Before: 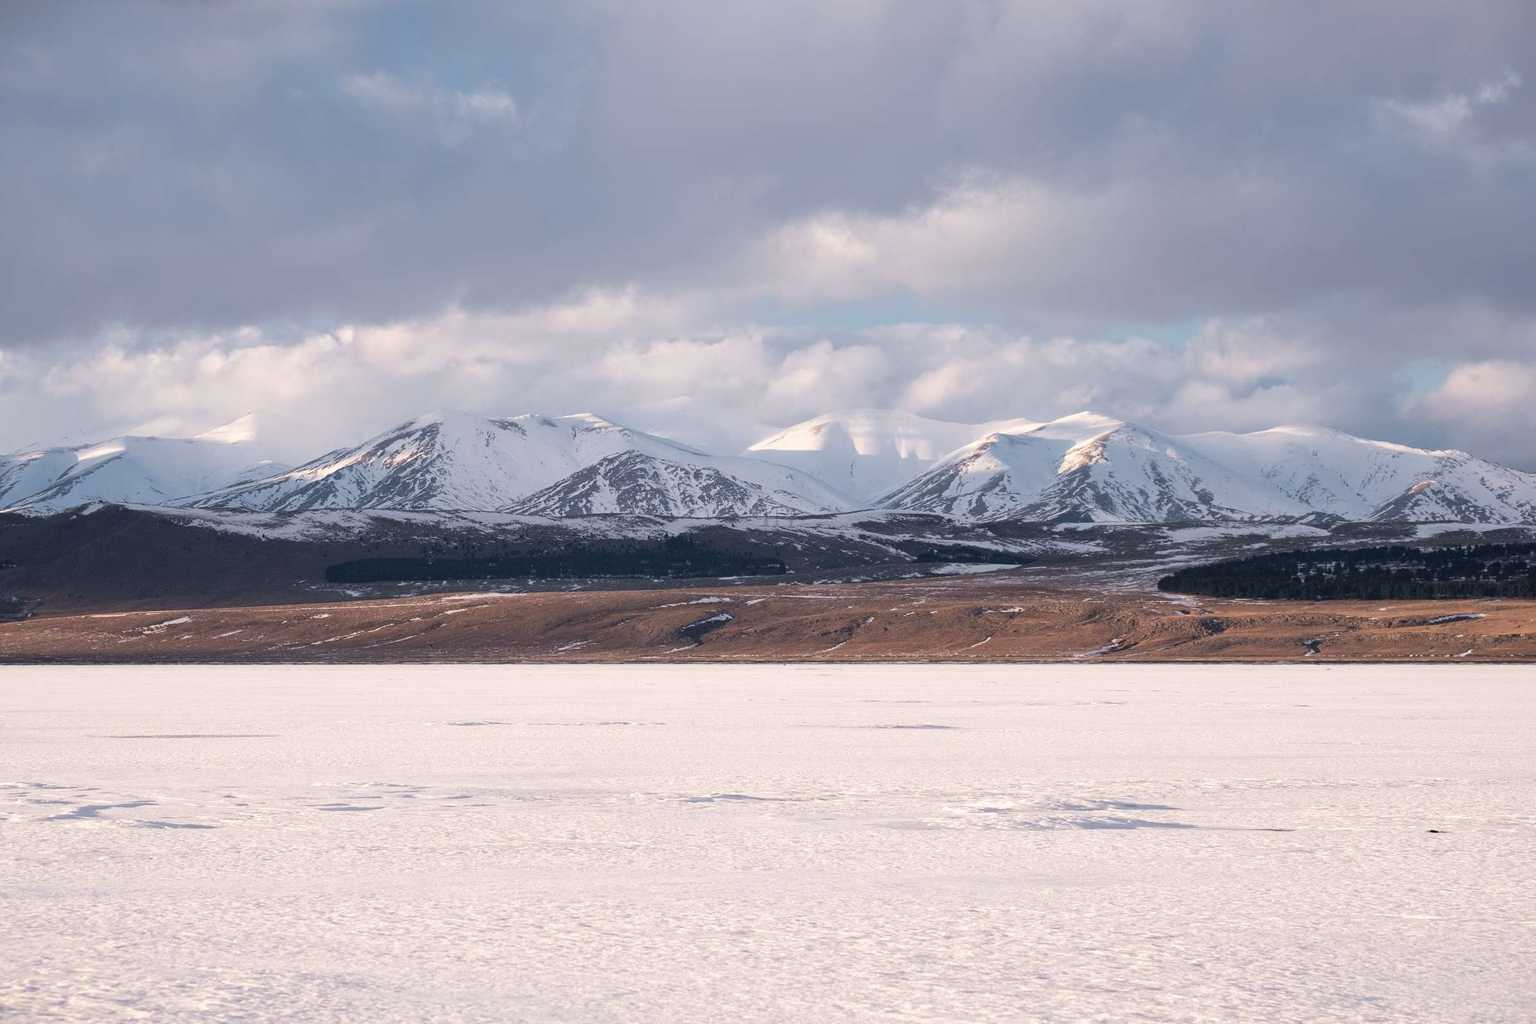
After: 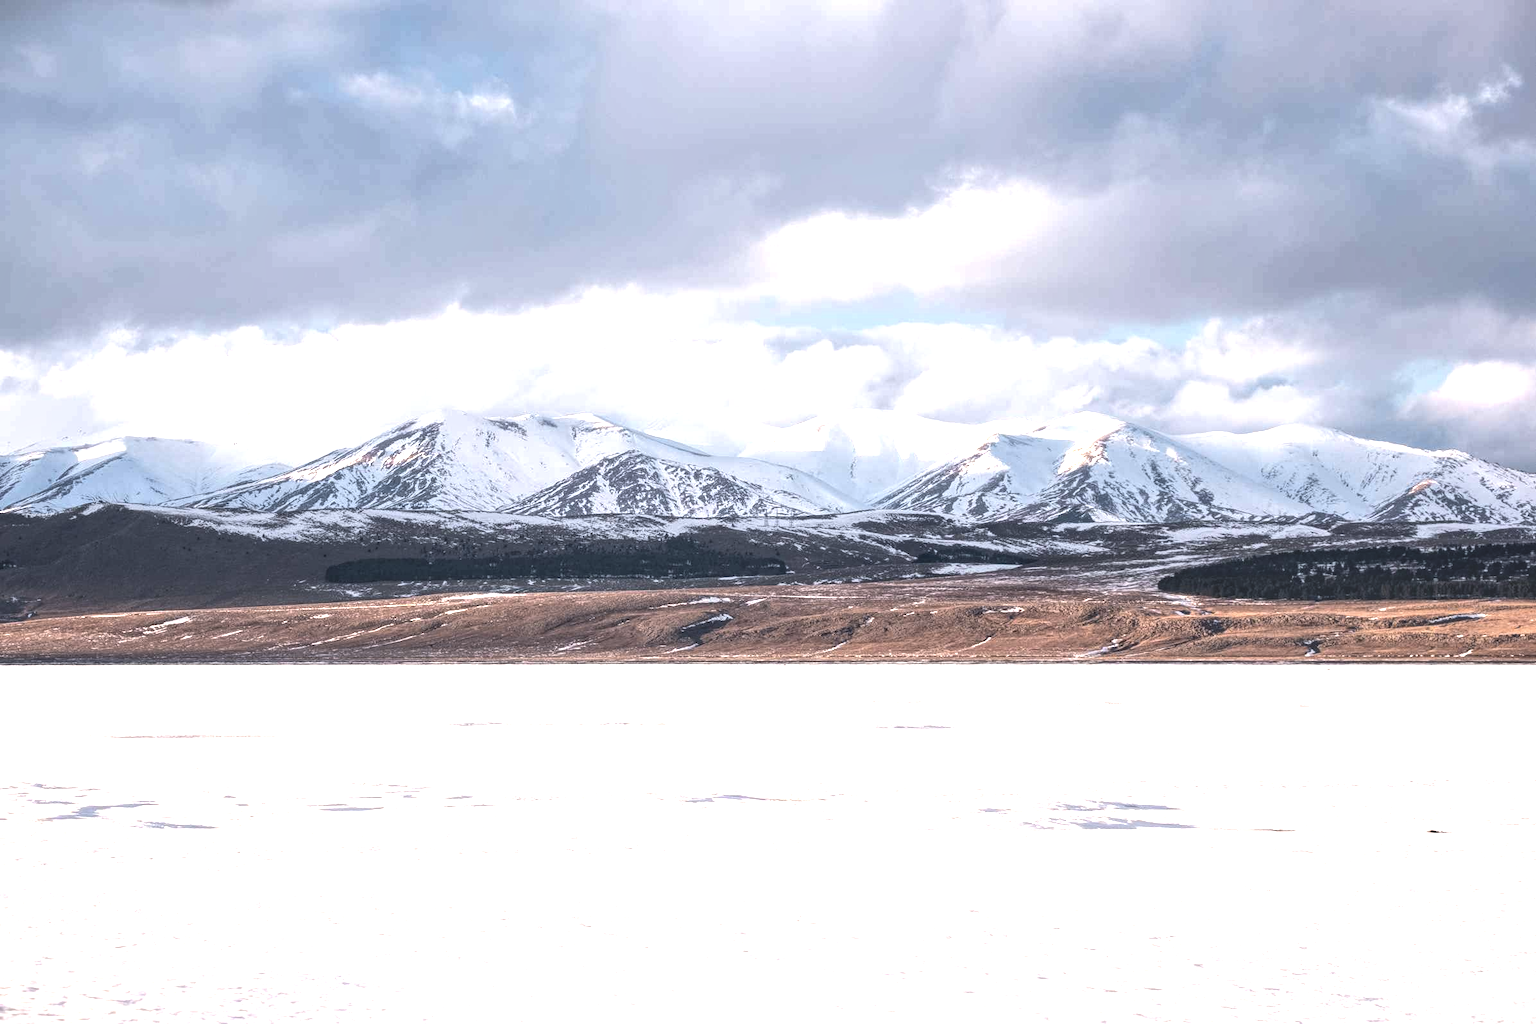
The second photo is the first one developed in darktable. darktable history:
local contrast: highlights 75%, shadows 55%, detail 177%, midtone range 0.207
tone equalizer: -8 EV -1.12 EV, -7 EV -0.997 EV, -6 EV -0.876 EV, -5 EV -0.56 EV, -3 EV 0.546 EV, -2 EV 0.858 EV, -1 EV 0.992 EV, +0 EV 1.08 EV, edges refinement/feathering 500, mask exposure compensation -1.57 EV, preserve details no
